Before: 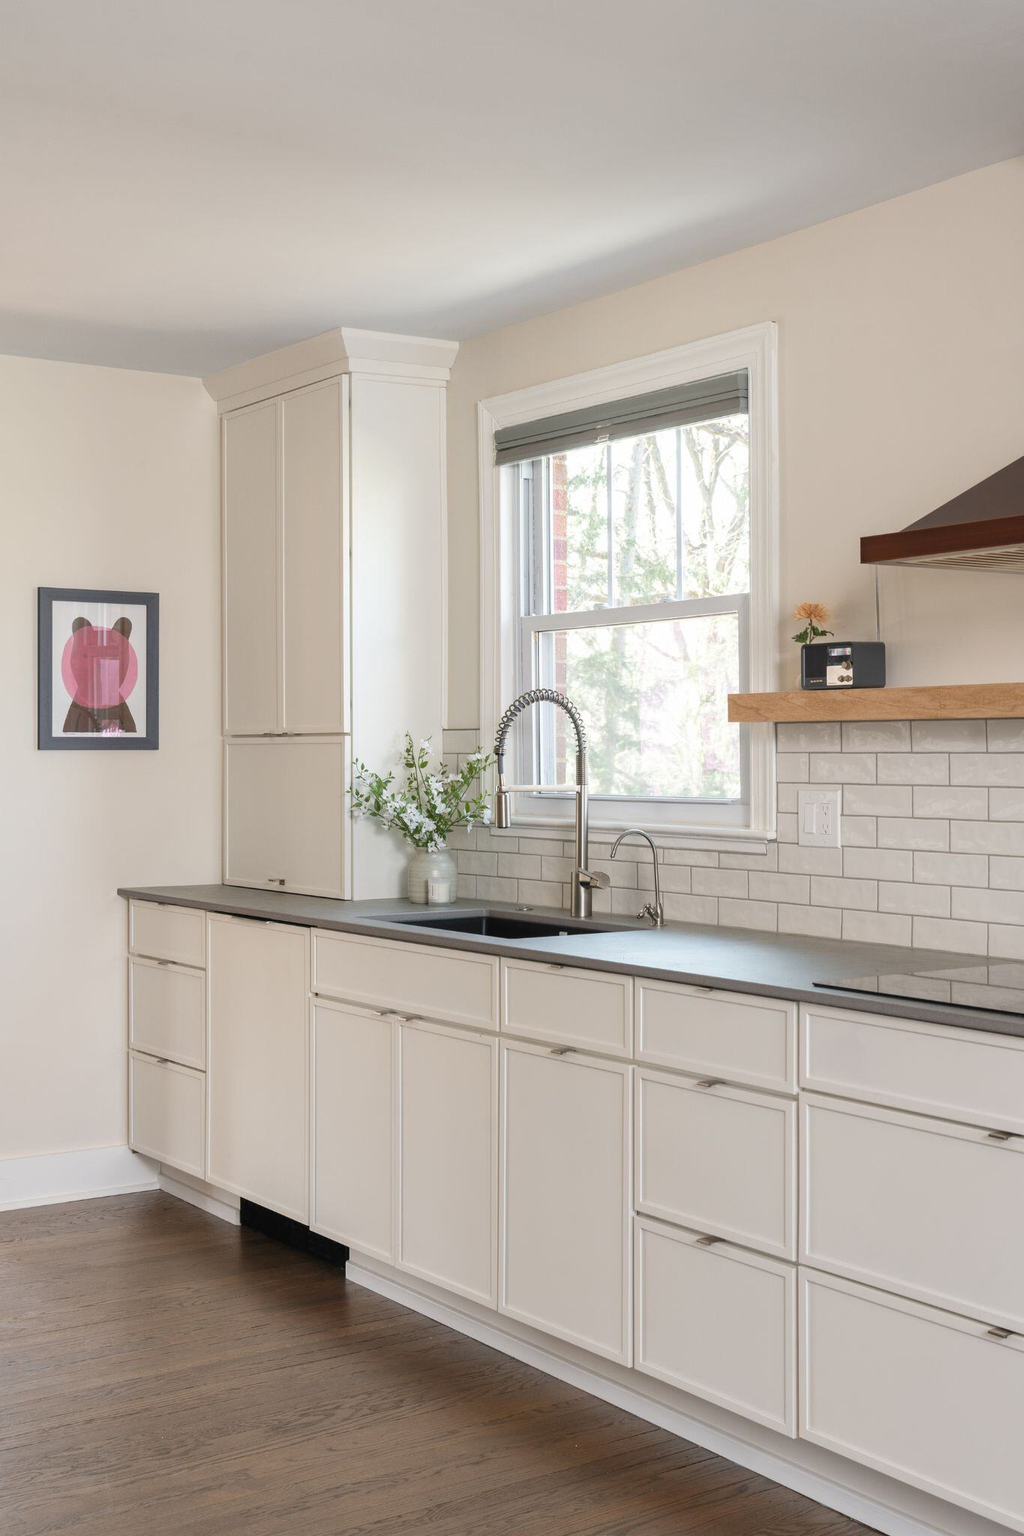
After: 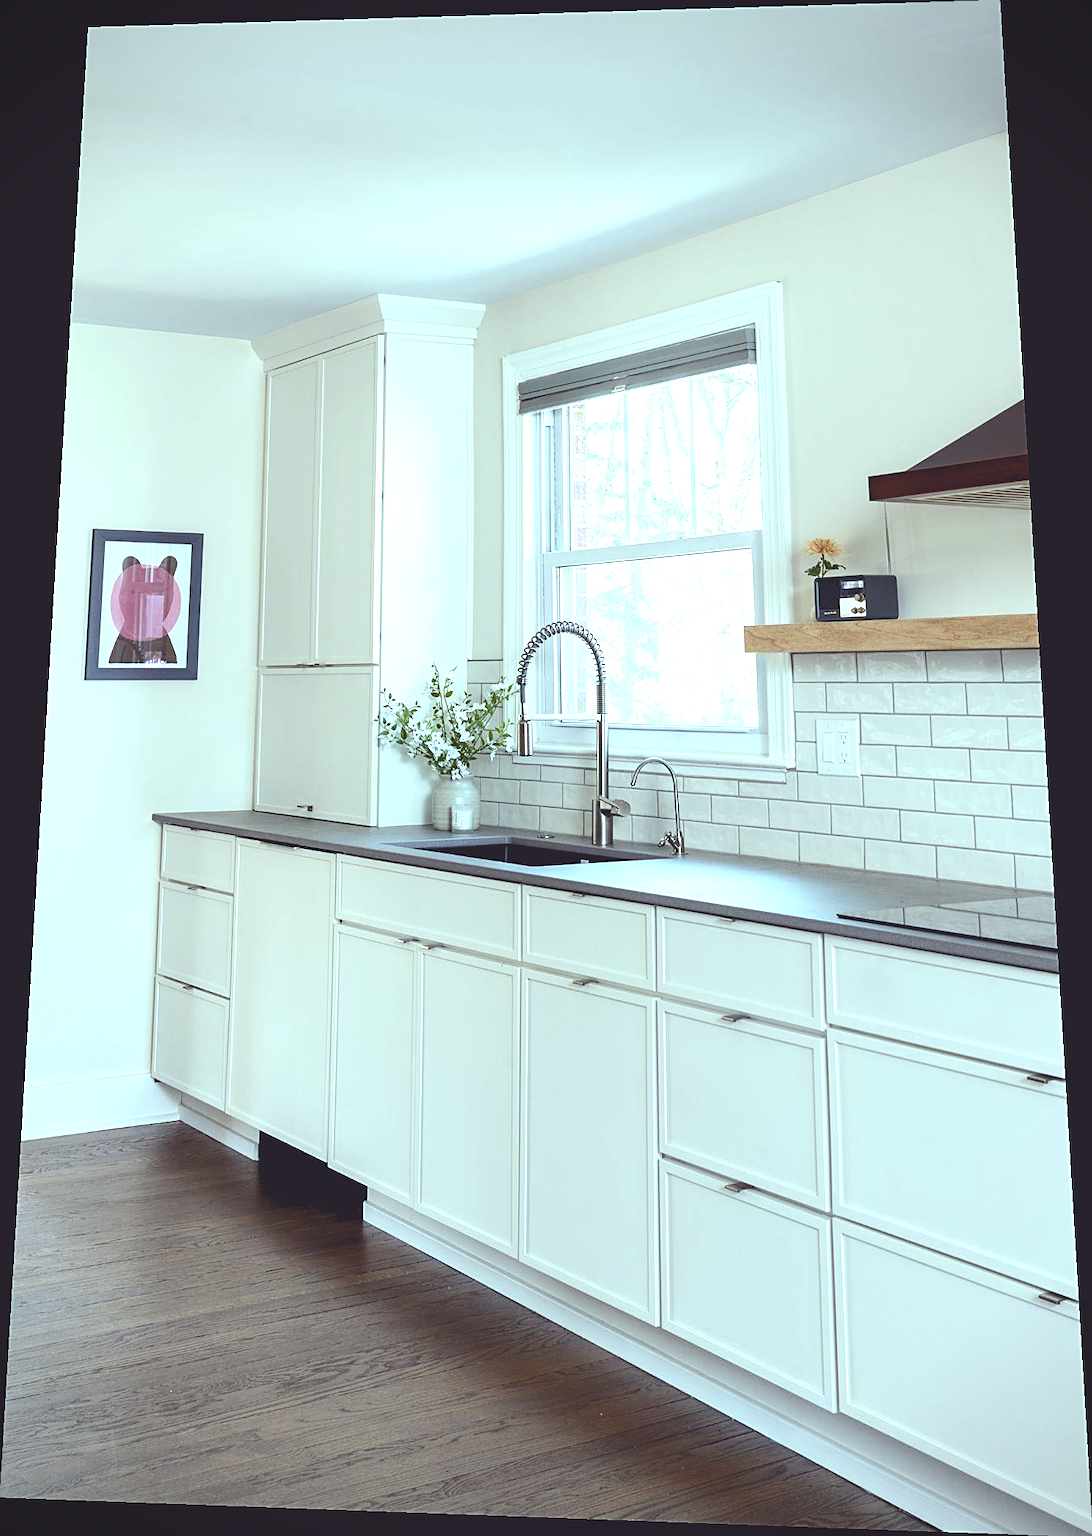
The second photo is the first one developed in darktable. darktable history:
tone curve: curves: ch0 [(0, 0.142) (0.384, 0.314) (0.752, 0.711) (0.991, 0.95)]; ch1 [(0.006, 0.129) (0.346, 0.384) (1, 1)]; ch2 [(0.003, 0.057) (0.261, 0.248) (1, 1)], color space Lab, independent channels
rotate and perspective: rotation 0.128°, lens shift (vertical) -0.181, lens shift (horizontal) -0.044, shear 0.001, automatic cropping off
color balance: mode lift, gamma, gain (sRGB), lift [0.997, 0.979, 1.021, 1.011], gamma [1, 1.084, 0.916, 0.998], gain [1, 0.87, 1.13, 1.101], contrast 4.55%, contrast fulcrum 38.24%, output saturation 104.09%
rgb levels: levels [[0.029, 0.461, 0.922], [0, 0.5, 1], [0, 0.5, 1]]
exposure: black level correction 0, exposure 0.5 EV, compensate highlight preservation false
sharpen: on, module defaults
white balance: emerald 1
vignetting: fall-off start 91.19%
